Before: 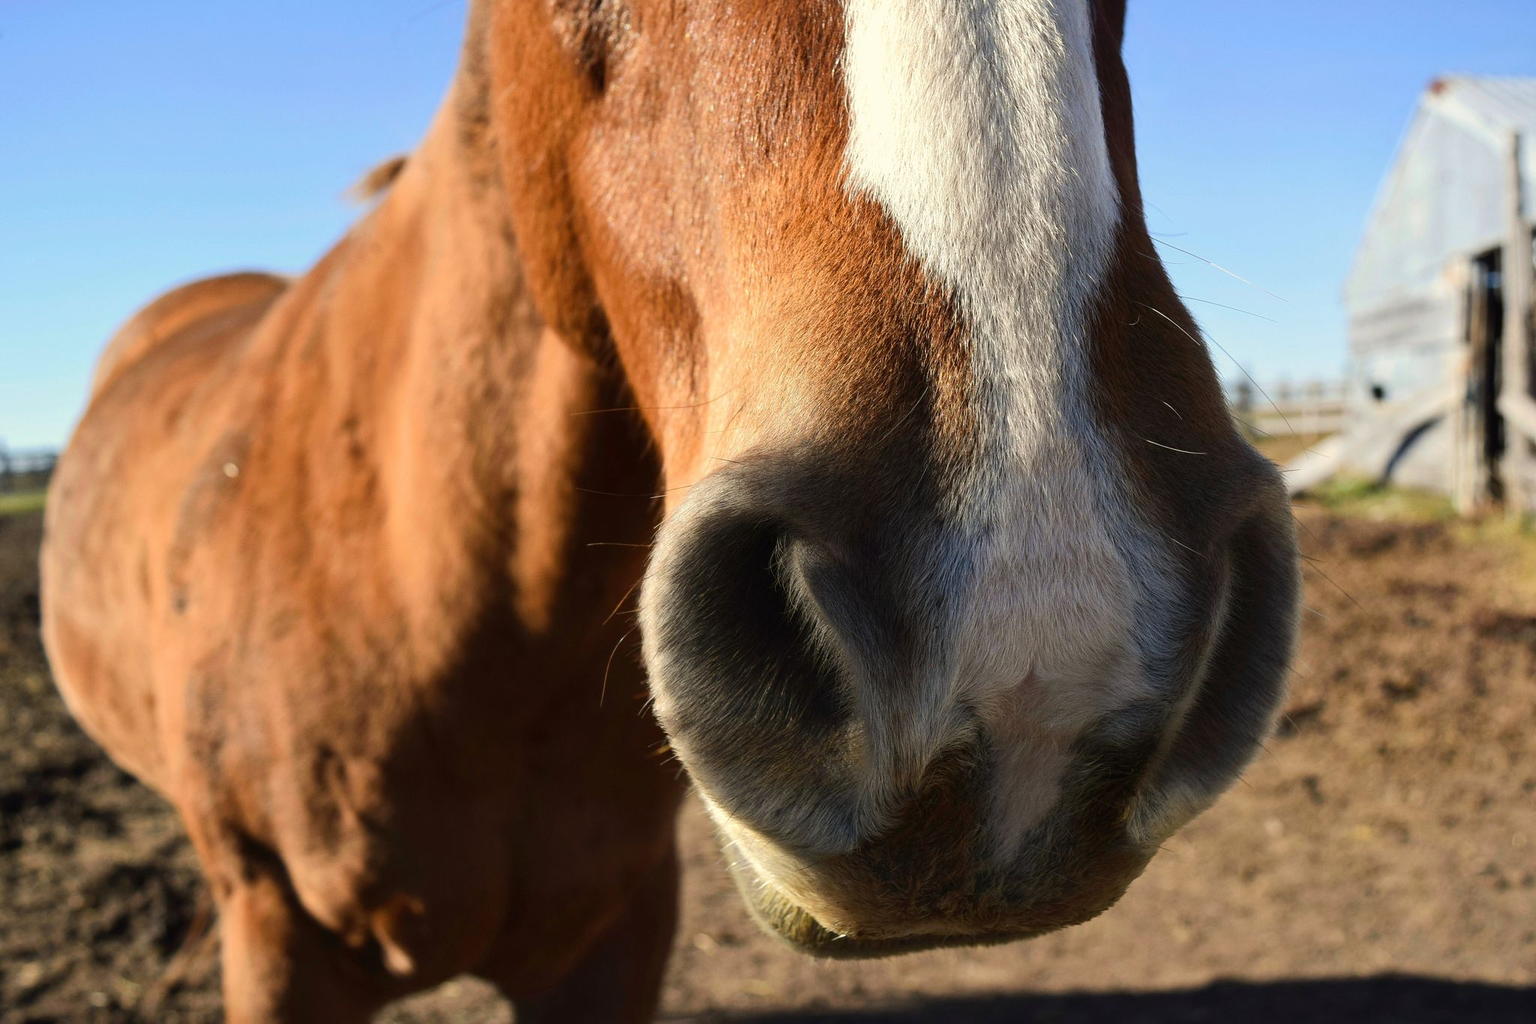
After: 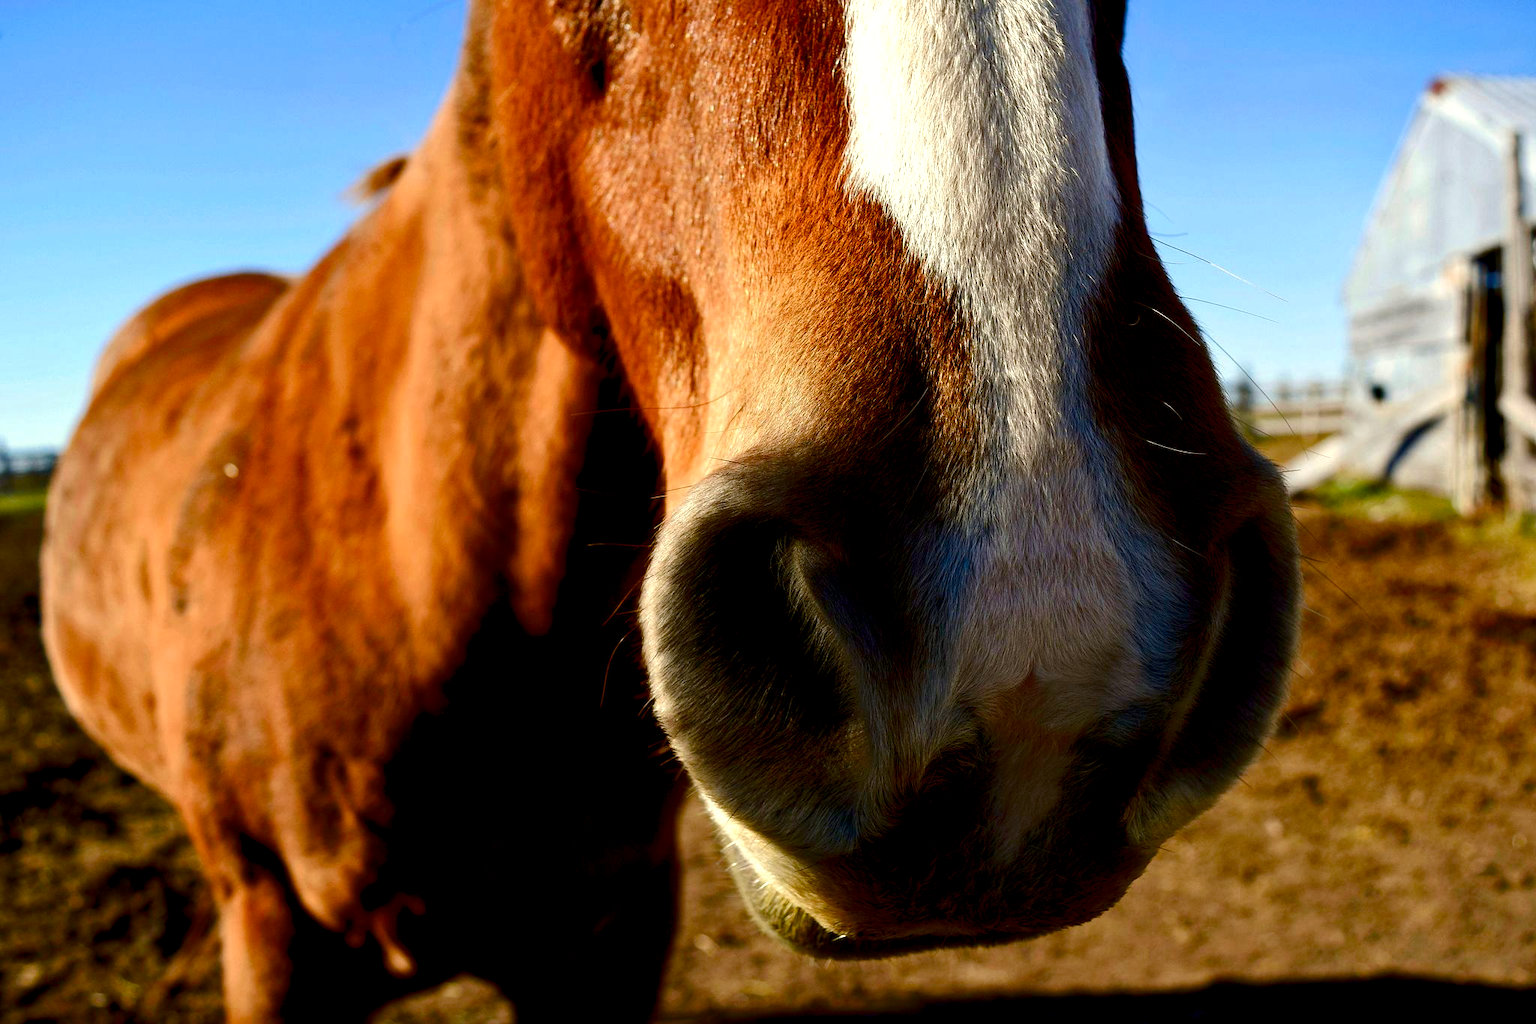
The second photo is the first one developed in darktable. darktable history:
exposure: black level correction -0.003, exposure 0.04 EV, compensate highlight preservation false
color balance rgb: shadows lift › luminance -9.41%, highlights gain › luminance 17.6%, global offset › luminance -1.45%, perceptual saturation grading › highlights -17.77%, perceptual saturation grading › mid-tones 33.1%, perceptual saturation grading › shadows 50.52%, global vibrance 24.22%
contrast brightness saturation: brightness -0.25, saturation 0.2
